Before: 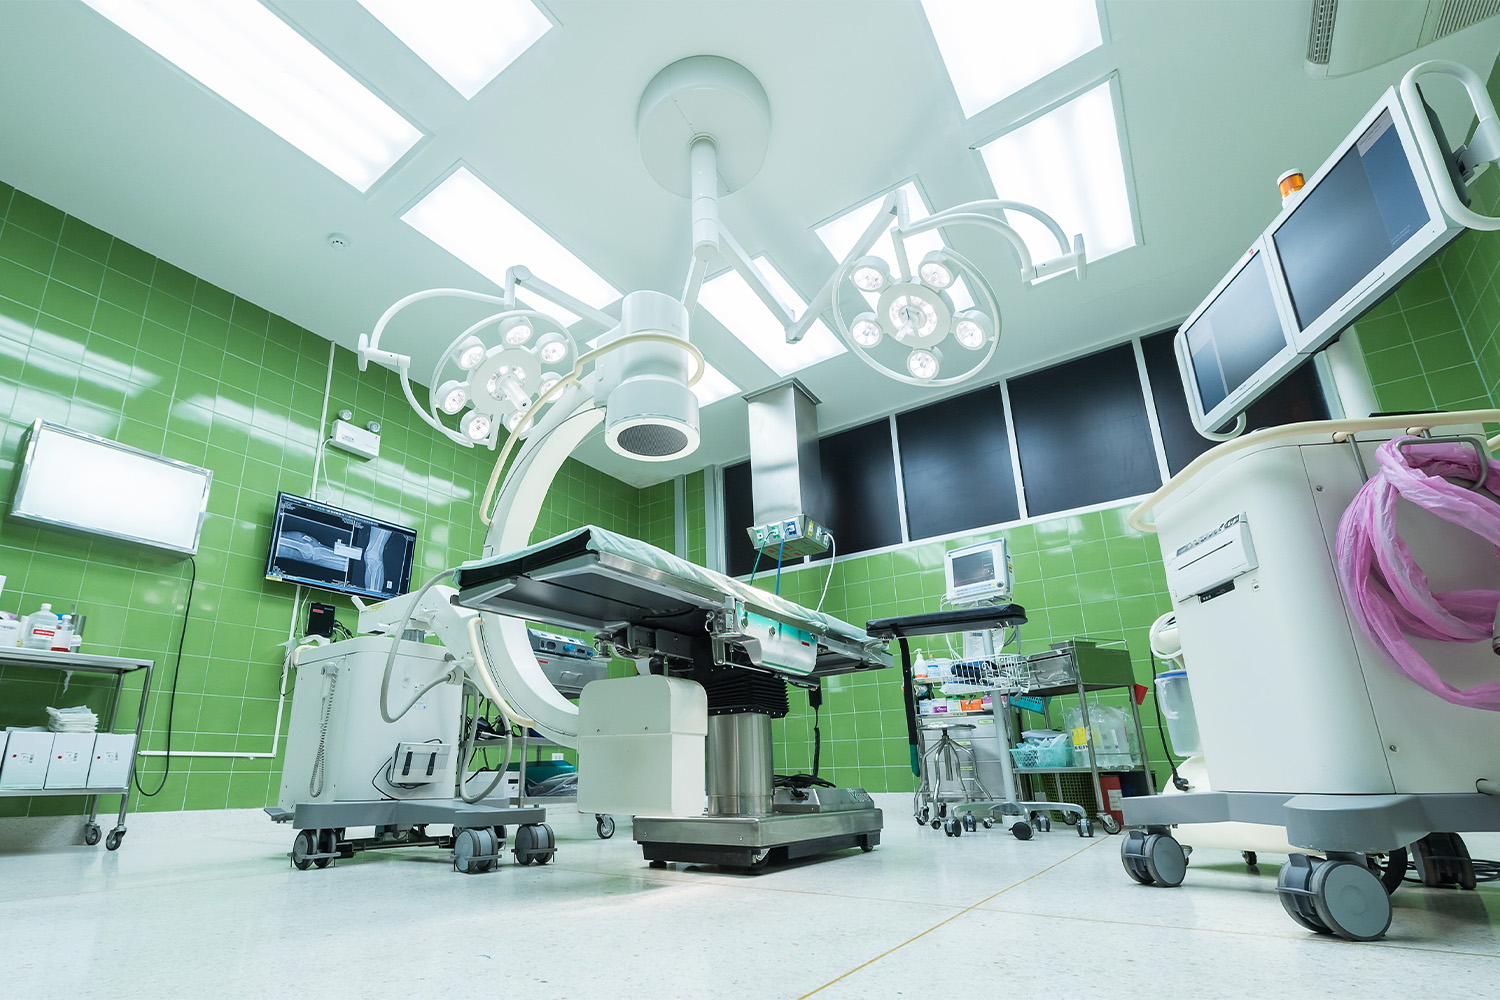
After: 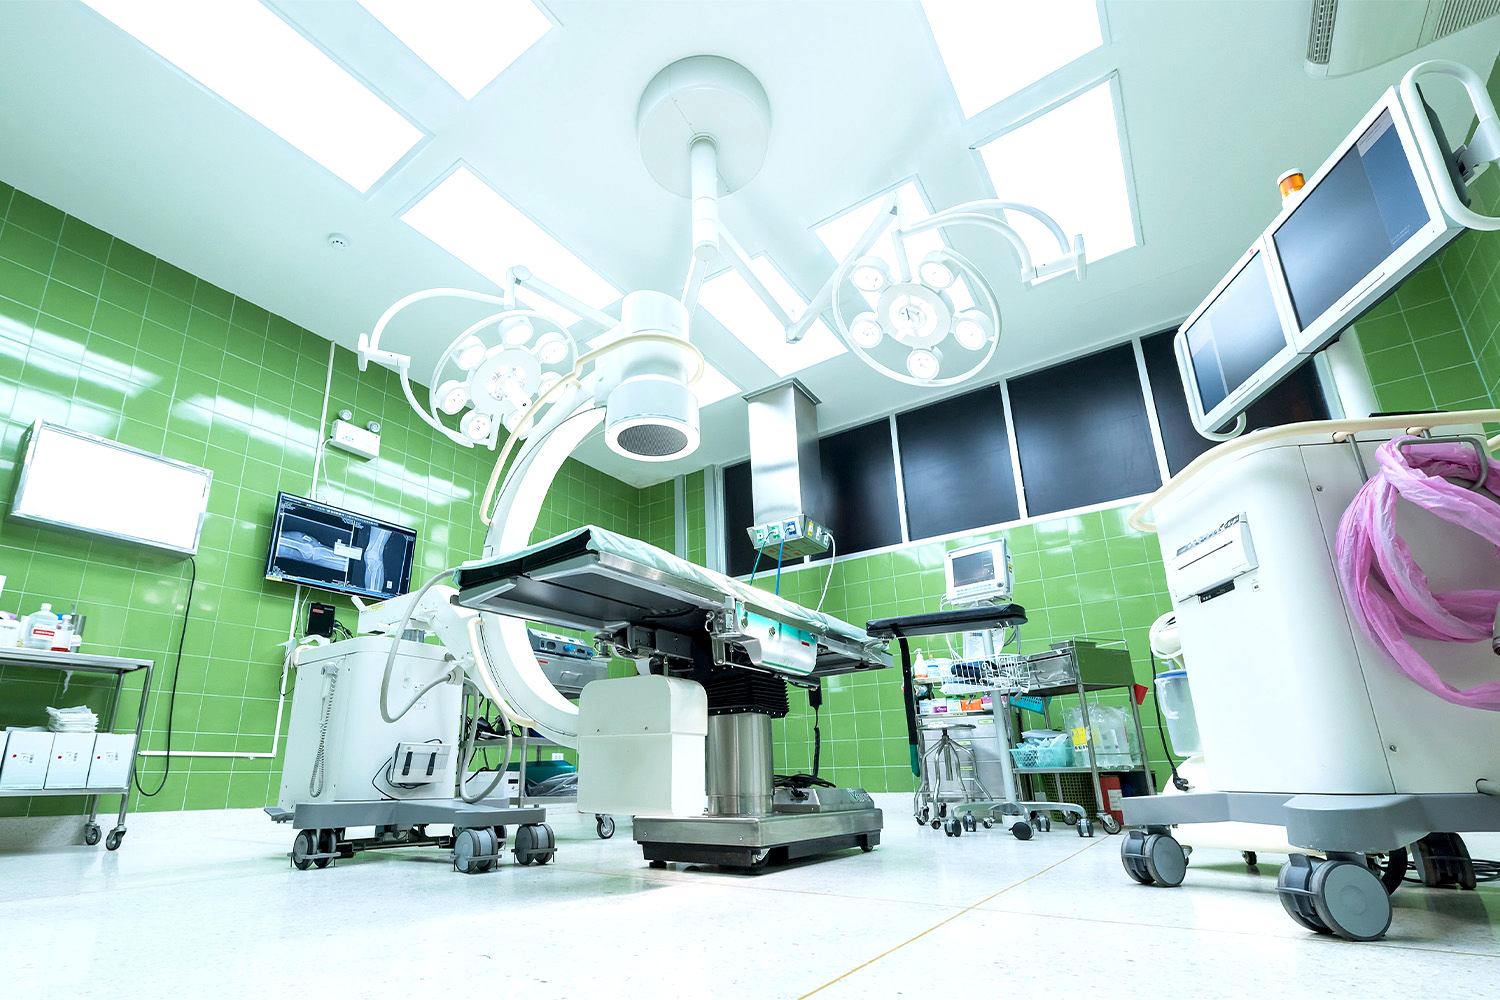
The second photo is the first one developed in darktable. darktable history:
exposure: black level correction 0.005, exposure 0.417 EV, compensate highlight preservation false
white balance: red 1.009, blue 1.027
